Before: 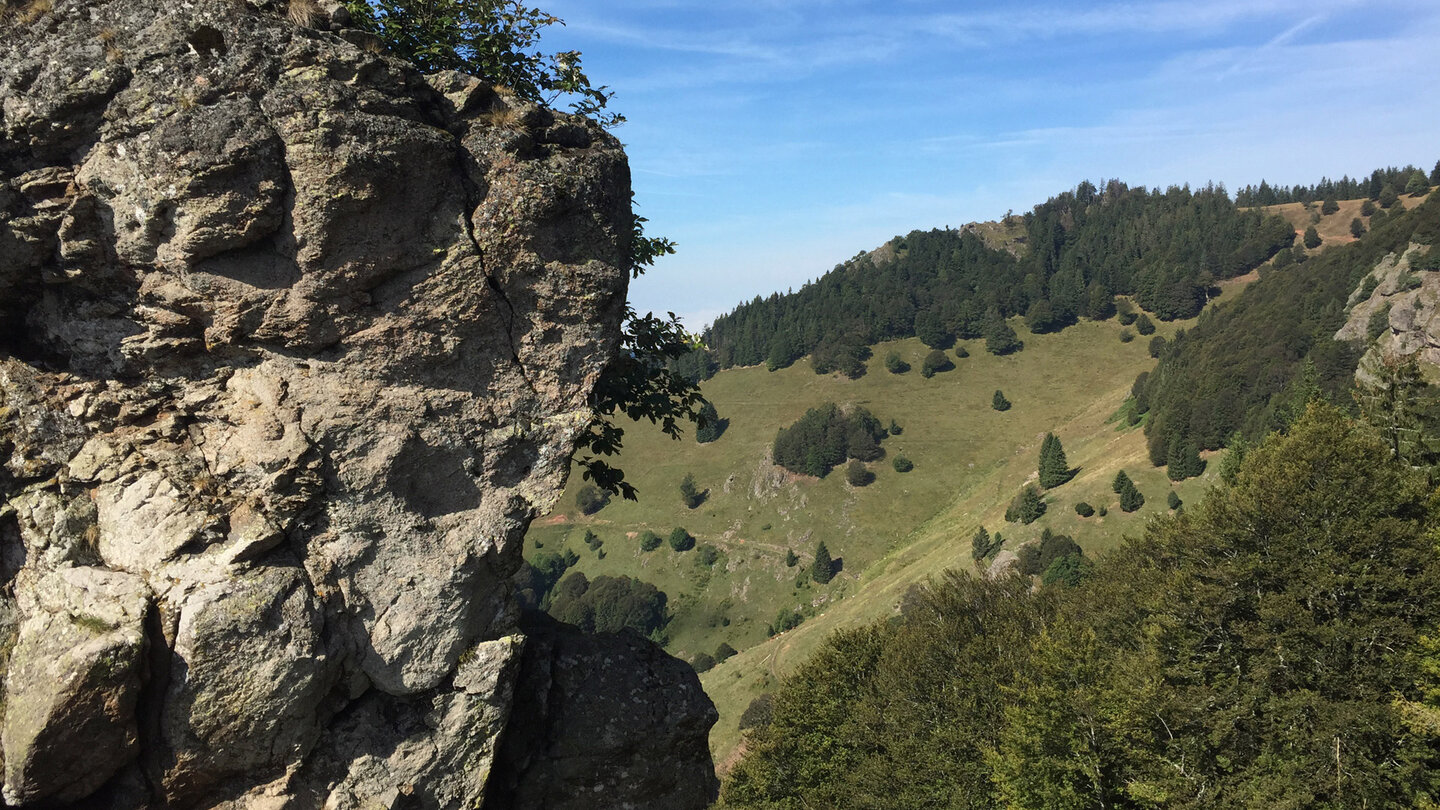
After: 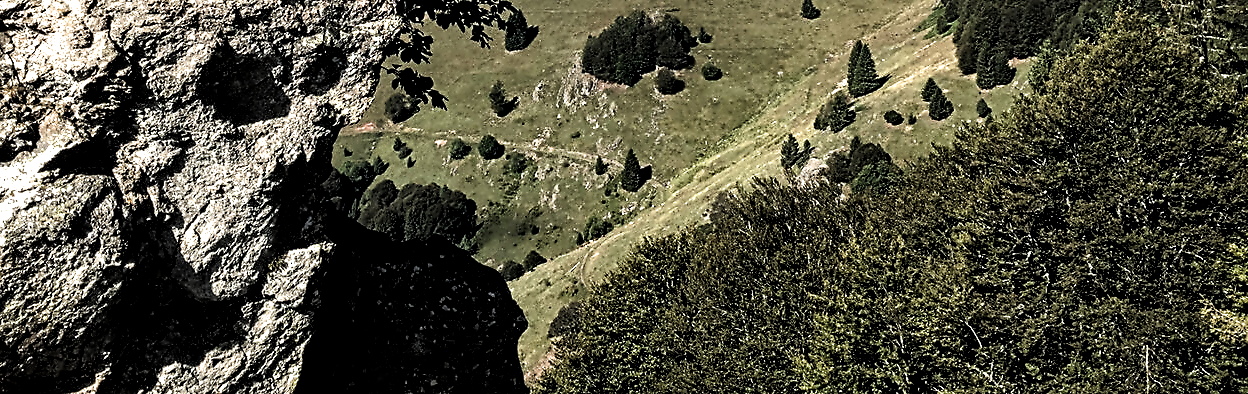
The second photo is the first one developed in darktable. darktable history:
crop and rotate: left 13.277%, top 48.498%, bottom 2.854%
contrast equalizer: y [[0.5, 0.5, 0.5, 0.515, 0.749, 0.84], [0.5 ×6], [0.5 ×6], [0, 0, 0, 0.001, 0.067, 0.262], [0 ×6]]
filmic rgb: black relative exposure -8.18 EV, white relative exposure 2.23 EV, hardness 7.15, latitude 86.54%, contrast 1.682, highlights saturation mix -3.44%, shadows ↔ highlights balance -2.99%, color science v6 (2022)
local contrast: mode bilateral grid, contrast 19, coarseness 49, detail 172%, midtone range 0.2
